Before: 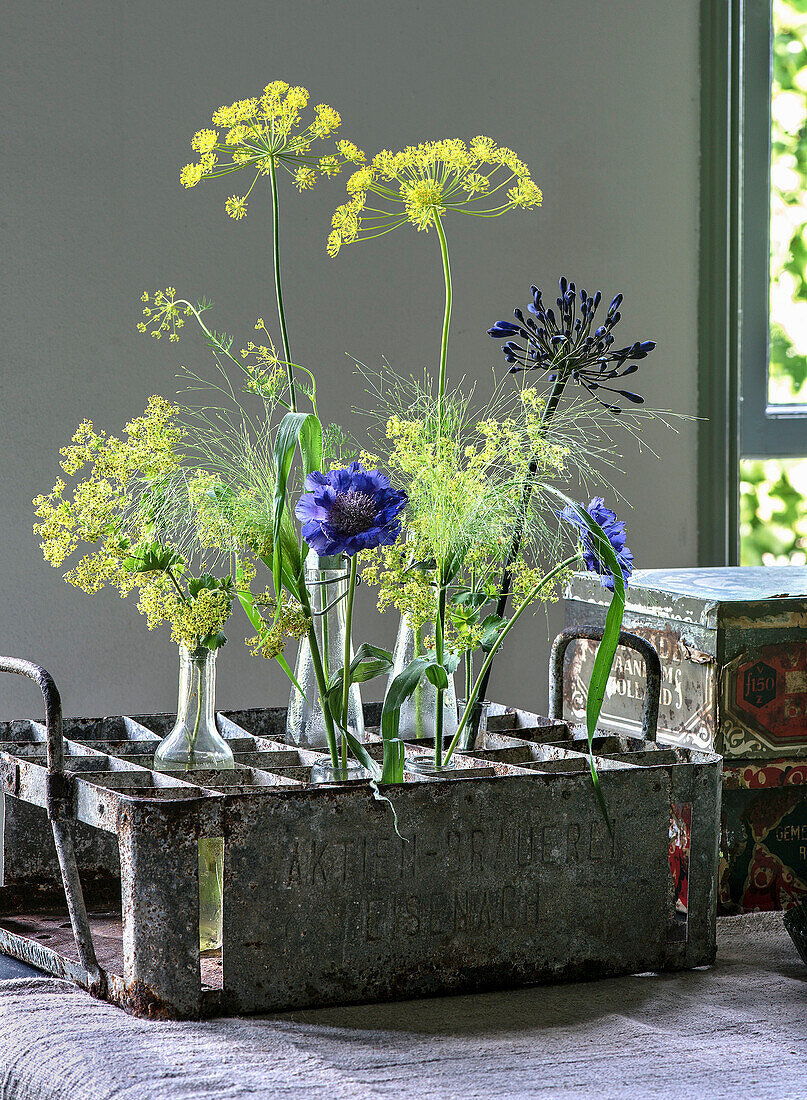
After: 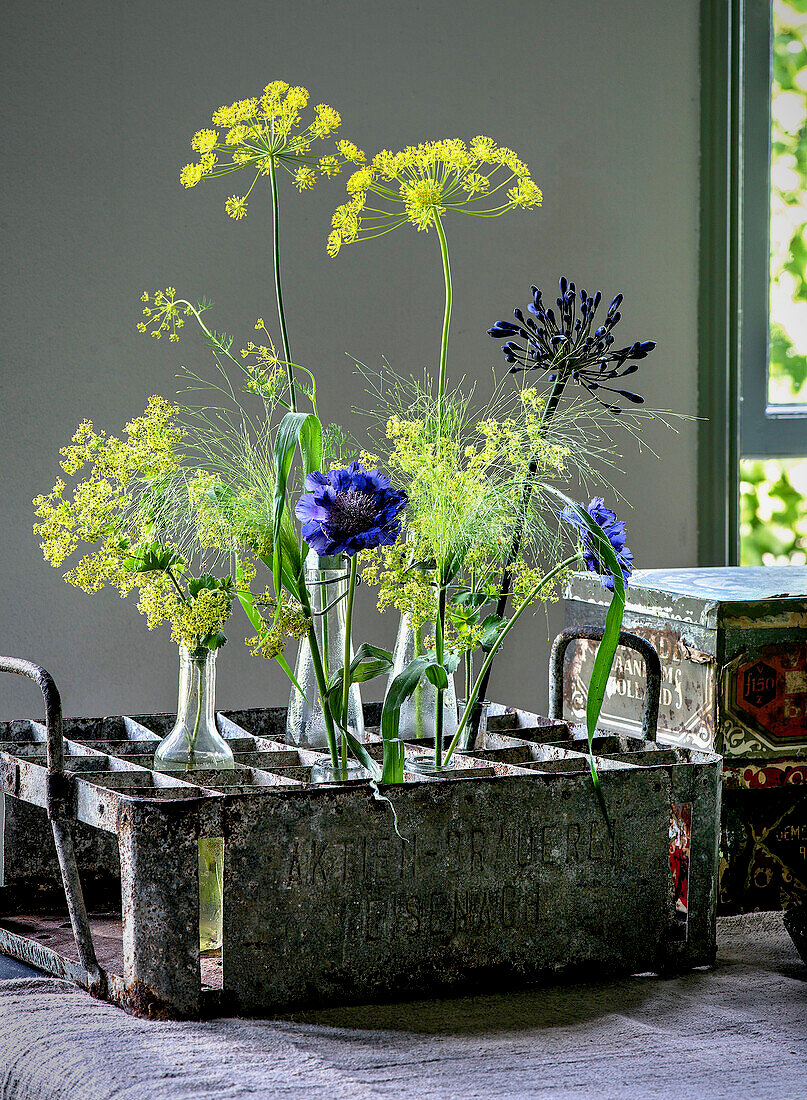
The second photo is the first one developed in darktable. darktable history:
color balance rgb: global offset › luminance -1.436%, linear chroma grading › global chroma 9.003%, perceptual saturation grading › global saturation -0.045%
vignetting: fall-off start 81.03%, fall-off radius 62.56%, saturation 0.045, automatic ratio true, width/height ratio 1.417
shadows and highlights: highlights 71.33, soften with gaussian
